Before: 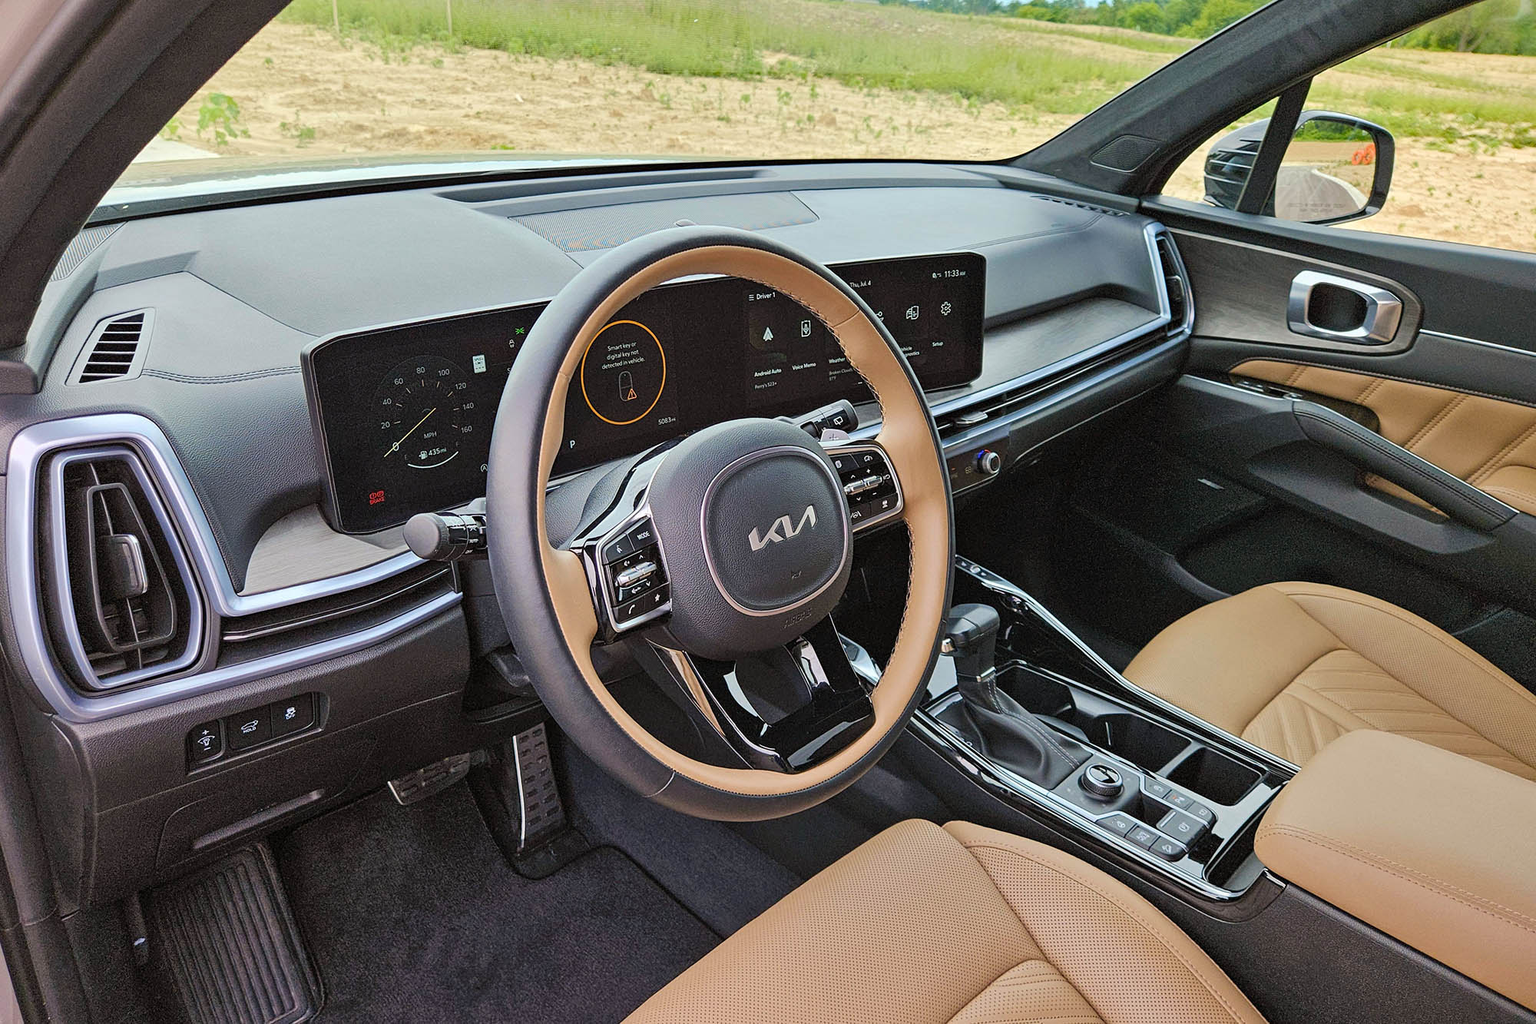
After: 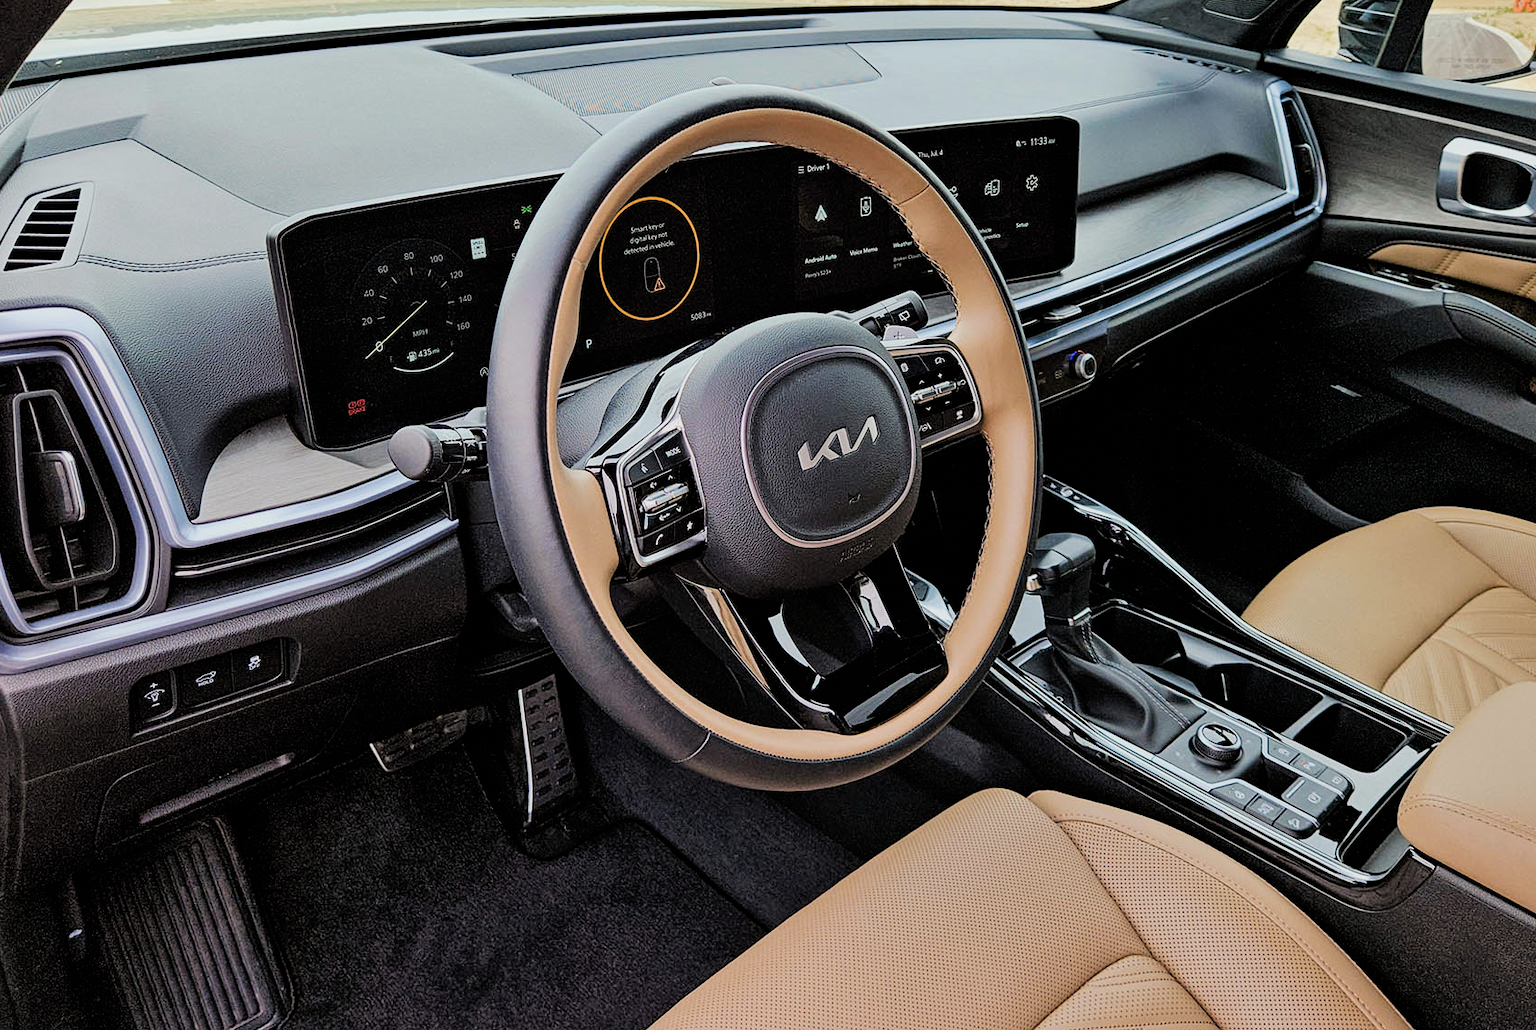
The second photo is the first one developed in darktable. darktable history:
filmic rgb: black relative exposure -5.1 EV, white relative exposure 3.55 EV, hardness 3.17, contrast 1.201, highlights saturation mix -49.13%, enable highlight reconstruction true
crop and rotate: left 4.975%, top 15.146%, right 10.684%
